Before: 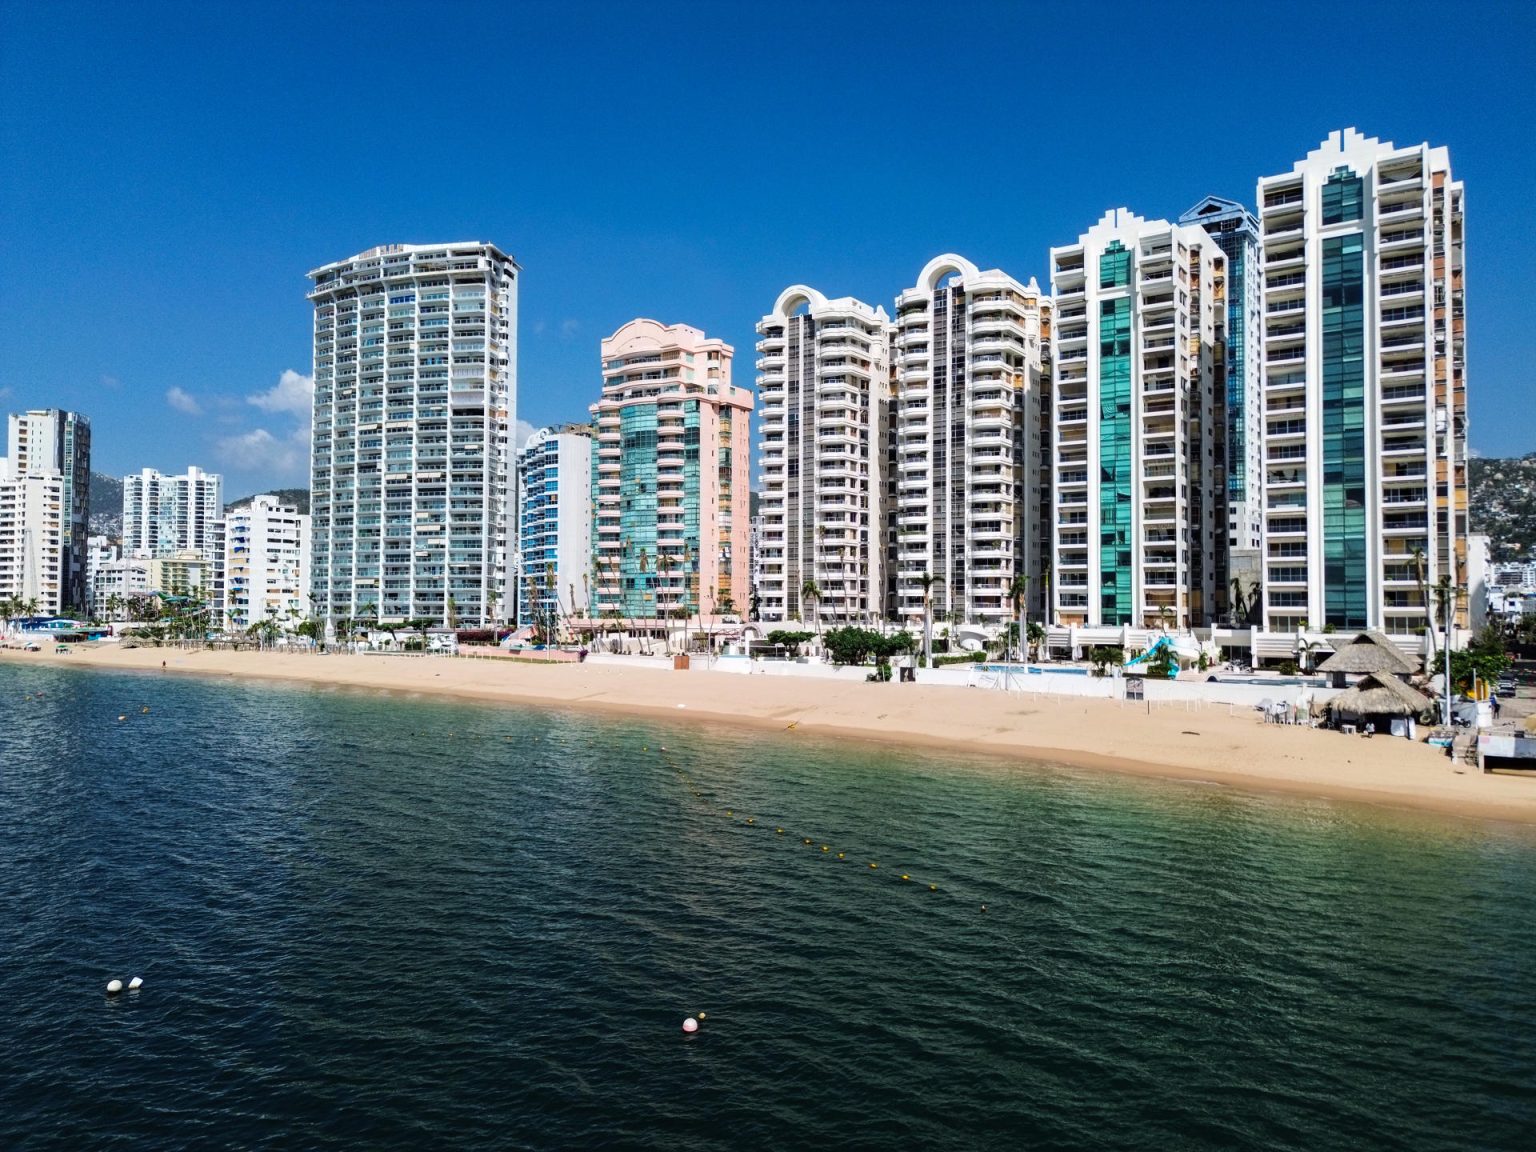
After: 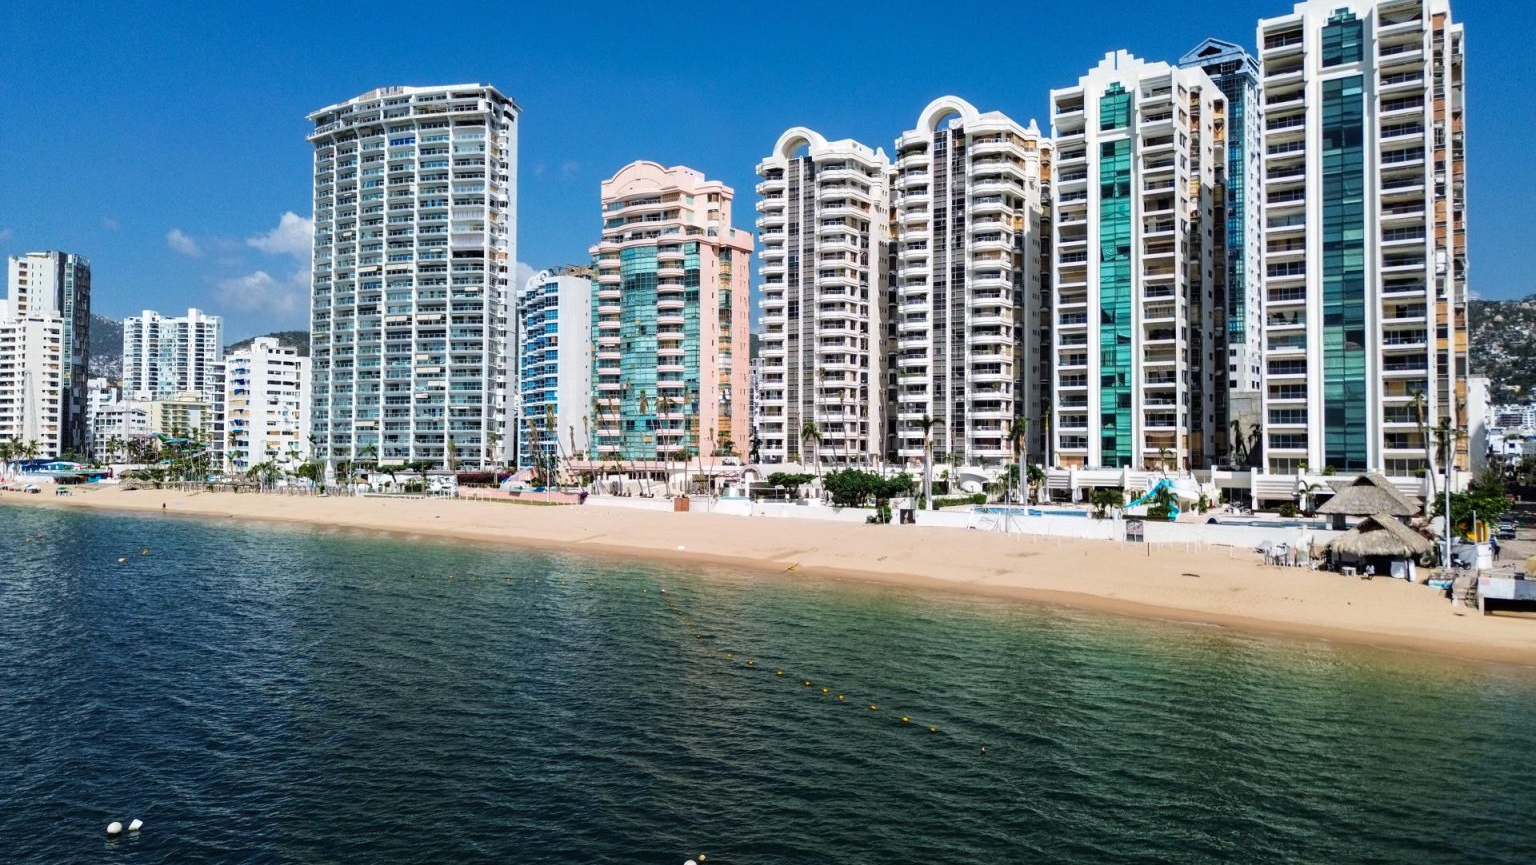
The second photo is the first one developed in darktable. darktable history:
crop: top 13.775%, bottom 11.094%
